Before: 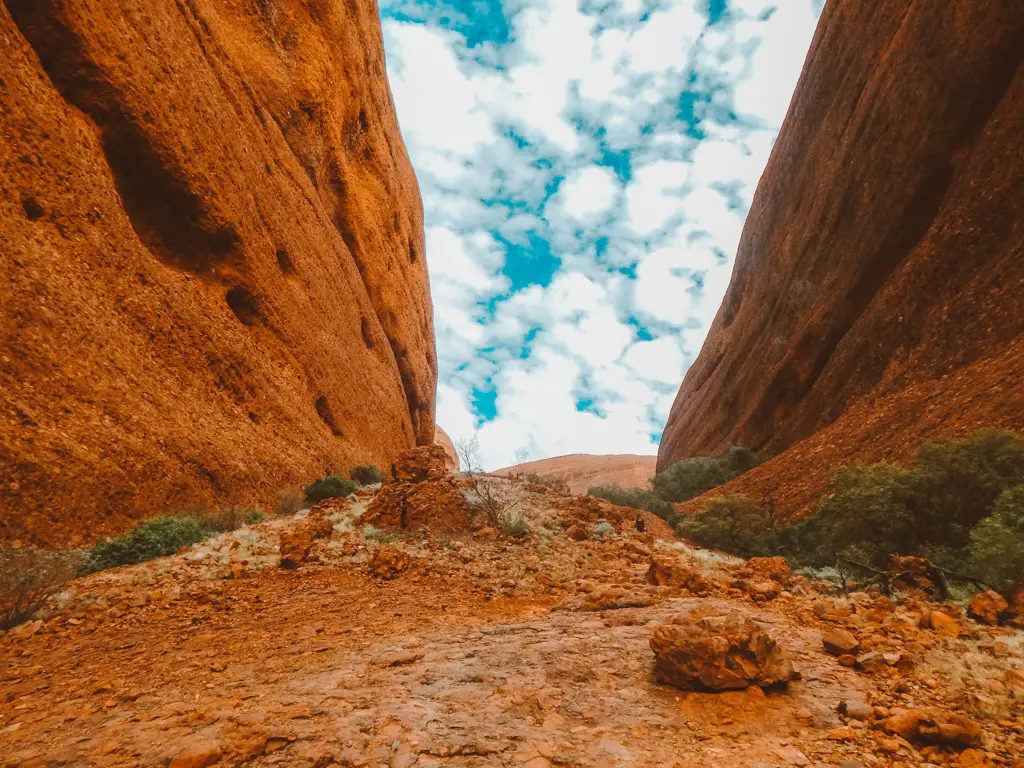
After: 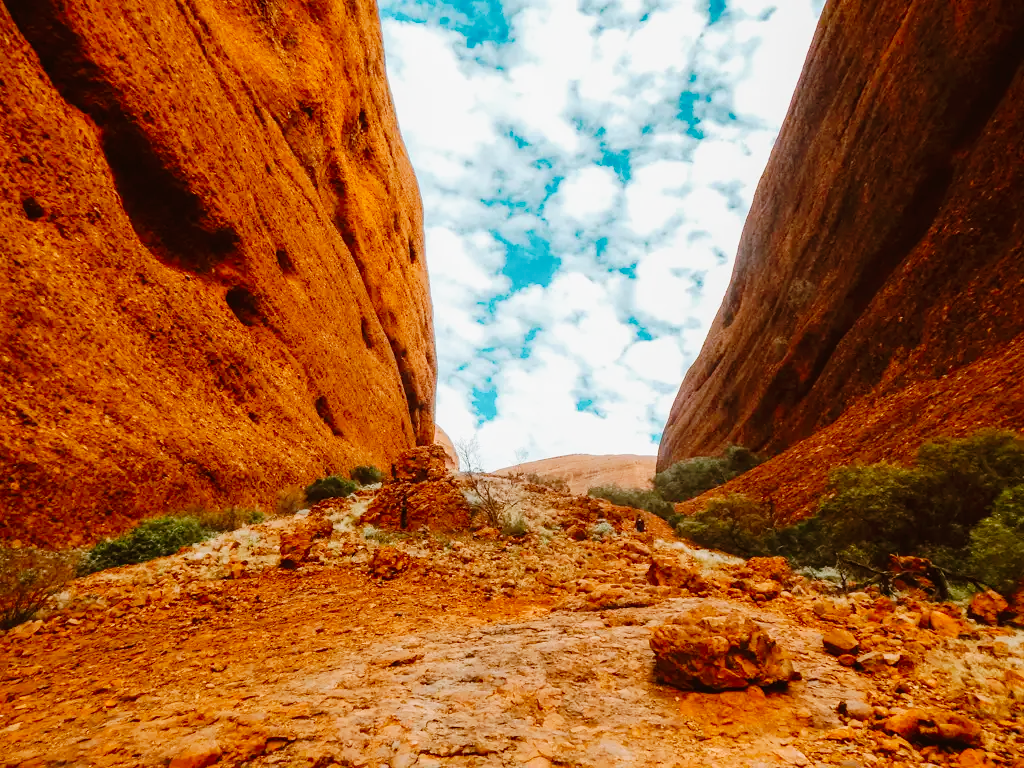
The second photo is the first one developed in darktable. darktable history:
tone curve: curves: ch0 [(0, 0) (0.003, 0) (0.011, 0.001) (0.025, 0.003) (0.044, 0.005) (0.069, 0.013) (0.1, 0.024) (0.136, 0.04) (0.177, 0.087) (0.224, 0.148) (0.277, 0.238) (0.335, 0.335) (0.399, 0.43) (0.468, 0.524) (0.543, 0.621) (0.623, 0.712) (0.709, 0.788) (0.801, 0.867) (0.898, 0.947) (1, 1)], preserve colors none
